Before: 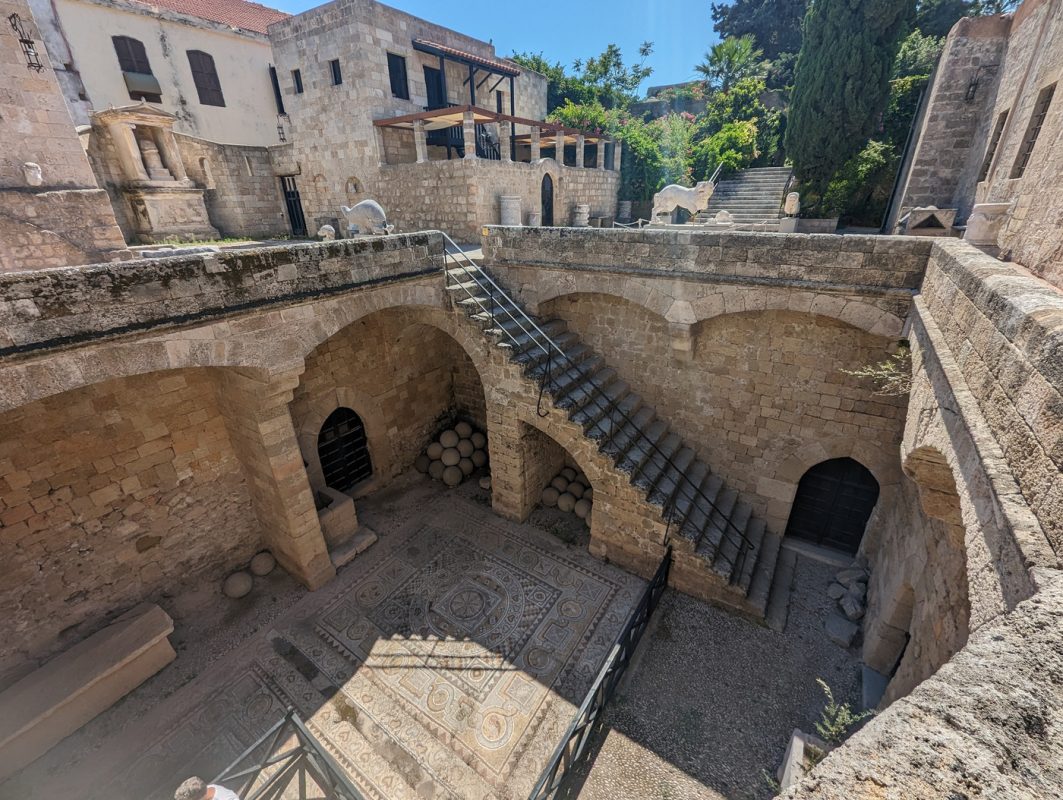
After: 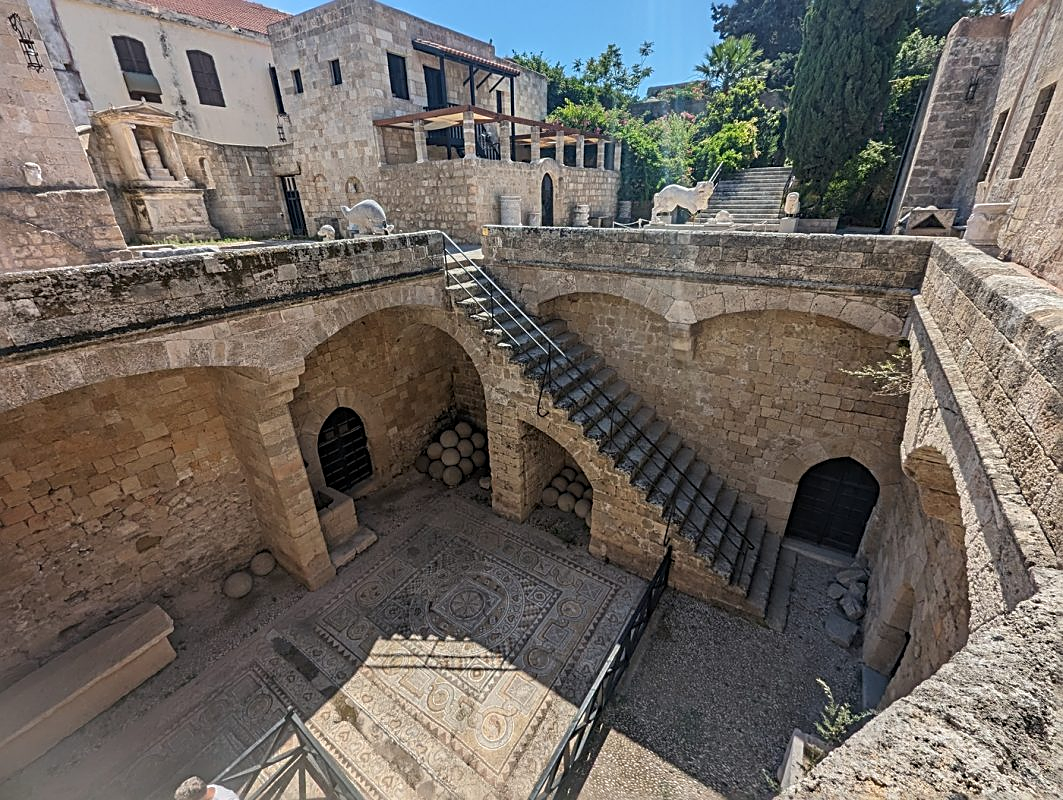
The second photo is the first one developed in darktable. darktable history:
sharpen: radius 2.542, amount 0.649
